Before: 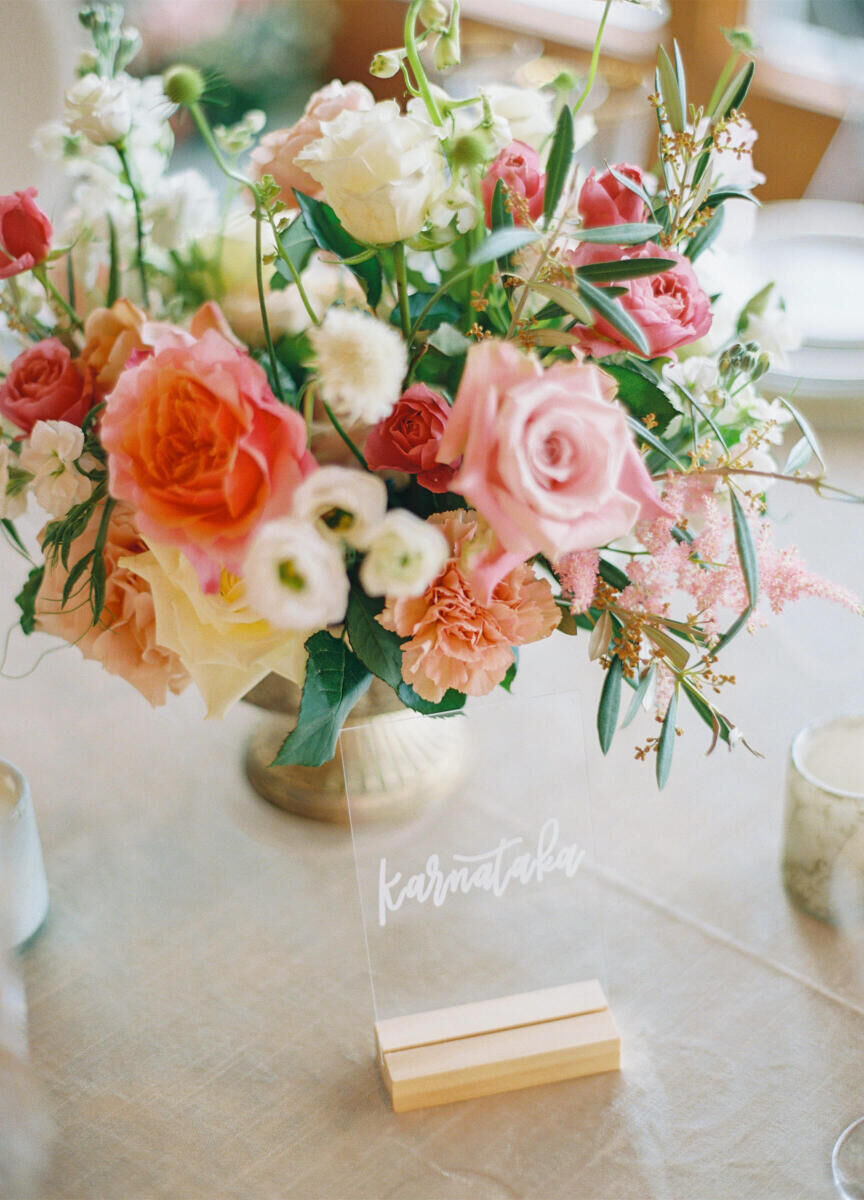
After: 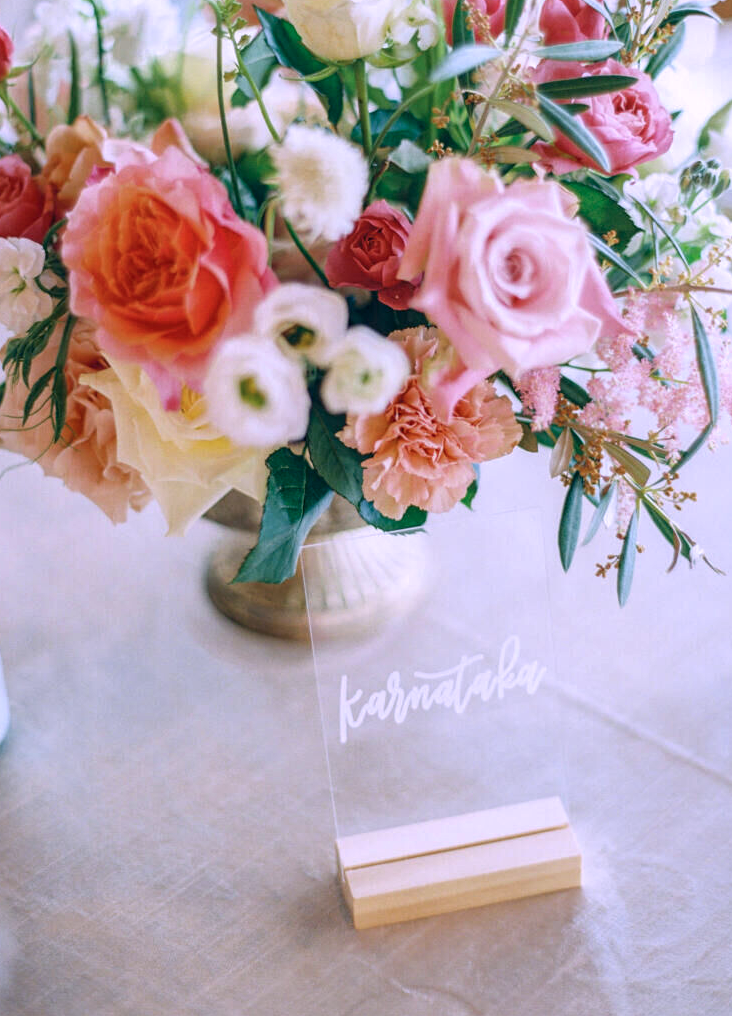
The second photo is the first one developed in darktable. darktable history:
local contrast: detail 130%
color calibration: illuminant as shot in camera, x 0.379, y 0.396, temperature 4131.56 K
crop and rotate: left 4.574%, top 15.268%, right 10.675%
color correction: highlights a* 5.37, highlights b* 5.33, shadows a* -4.31, shadows b* -5.03
contrast equalizer: octaves 7, y [[0.5, 0.488, 0.462, 0.461, 0.491, 0.5], [0.5 ×6], [0.5 ×6], [0 ×6], [0 ×6]], mix 0.318
tone equalizer: smoothing diameter 24.81%, edges refinement/feathering 7.45, preserve details guided filter
